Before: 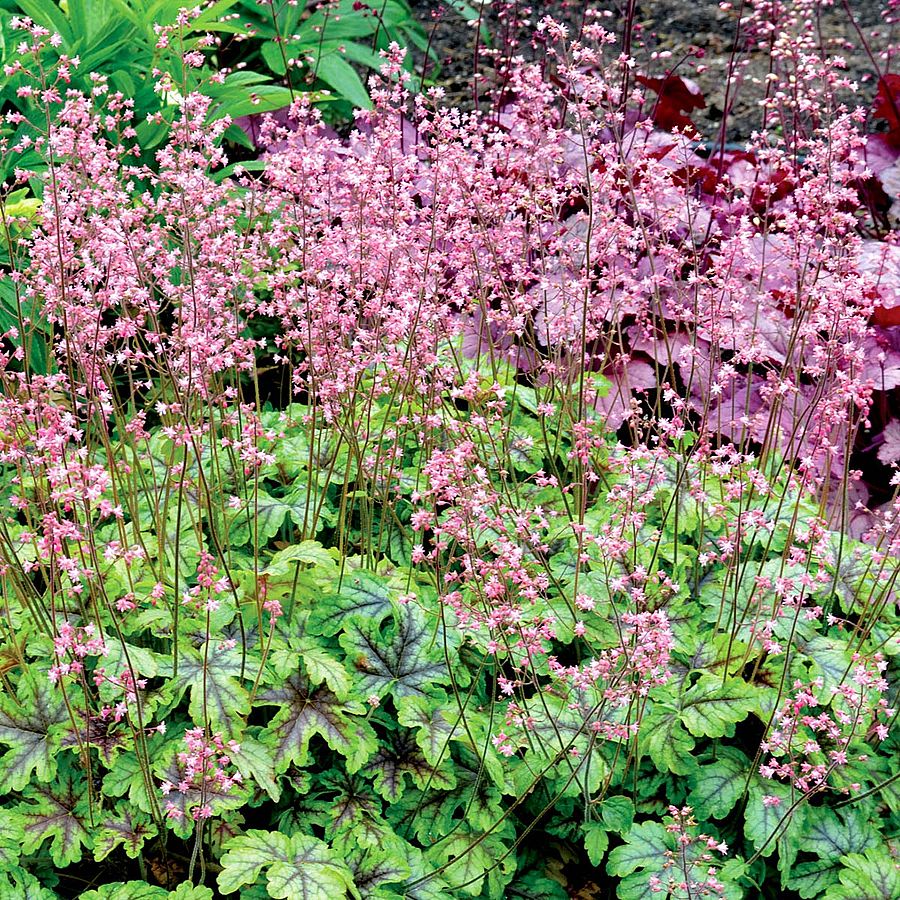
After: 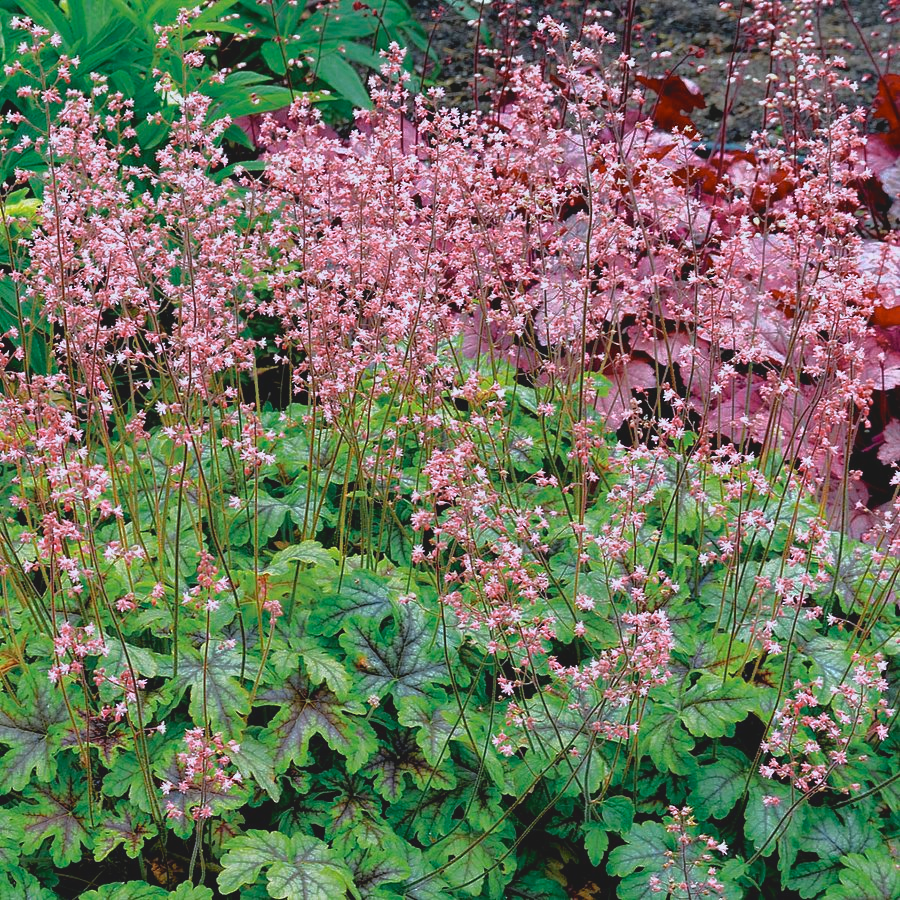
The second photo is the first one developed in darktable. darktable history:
tone curve: curves: ch0 [(0, 0) (0.48, 0.431) (0.7, 0.609) (0.864, 0.854) (1, 1)]
contrast brightness saturation: contrast -0.19, saturation 0.19
white balance: red 0.976, blue 1.04
color zones: curves: ch0 [(0.018, 0.548) (0.197, 0.654) (0.425, 0.447) (0.605, 0.658) (0.732, 0.579)]; ch1 [(0.105, 0.531) (0.224, 0.531) (0.386, 0.39) (0.618, 0.456) (0.732, 0.456) (0.956, 0.421)]; ch2 [(0.039, 0.583) (0.215, 0.465) (0.399, 0.544) (0.465, 0.548) (0.614, 0.447) (0.724, 0.43) (0.882, 0.623) (0.956, 0.632)]
